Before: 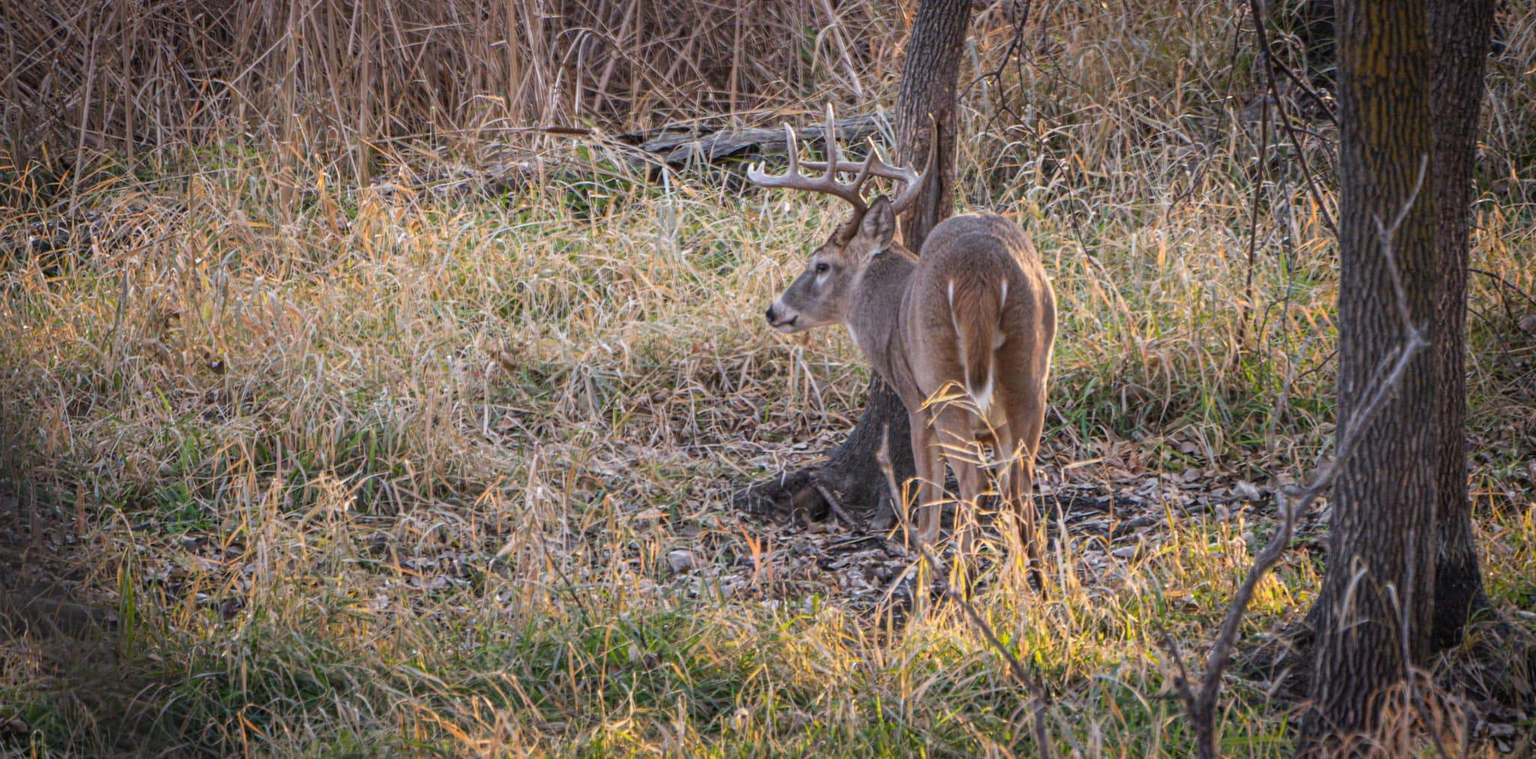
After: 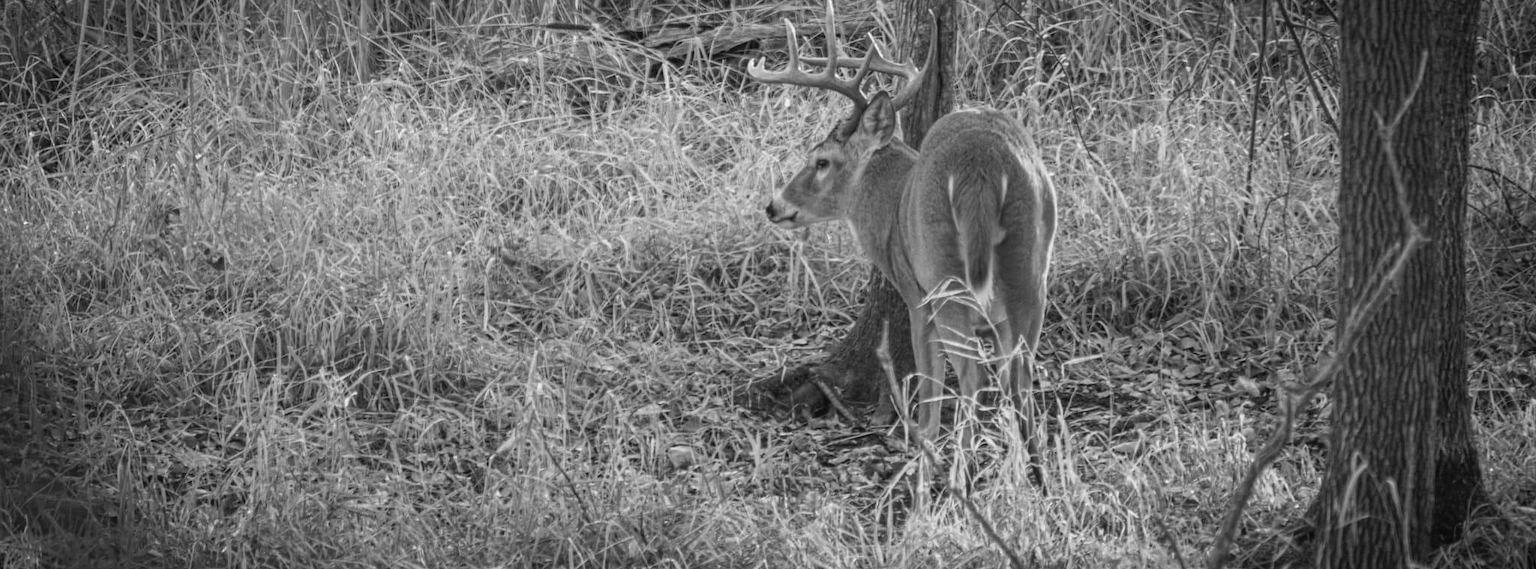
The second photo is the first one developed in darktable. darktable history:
tone equalizer: on, module defaults
crop: top 13.819%, bottom 11.169%
monochrome: on, module defaults
contrast equalizer: octaves 7, y [[0.6 ×6], [0.55 ×6], [0 ×6], [0 ×6], [0 ×6]], mix -0.1
